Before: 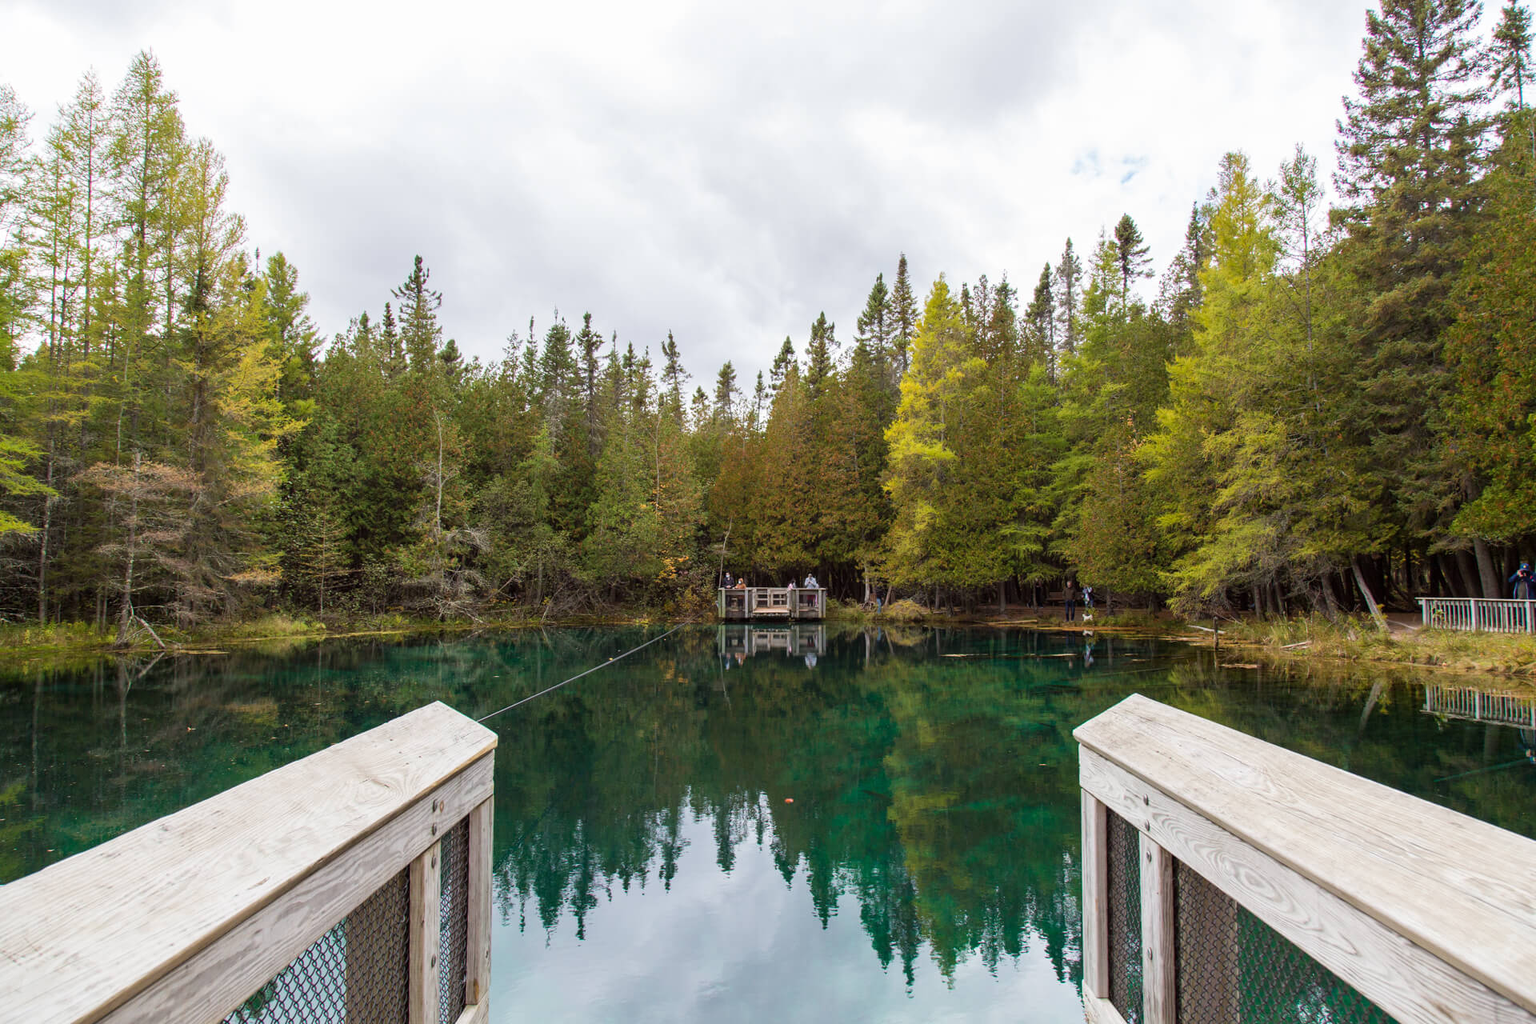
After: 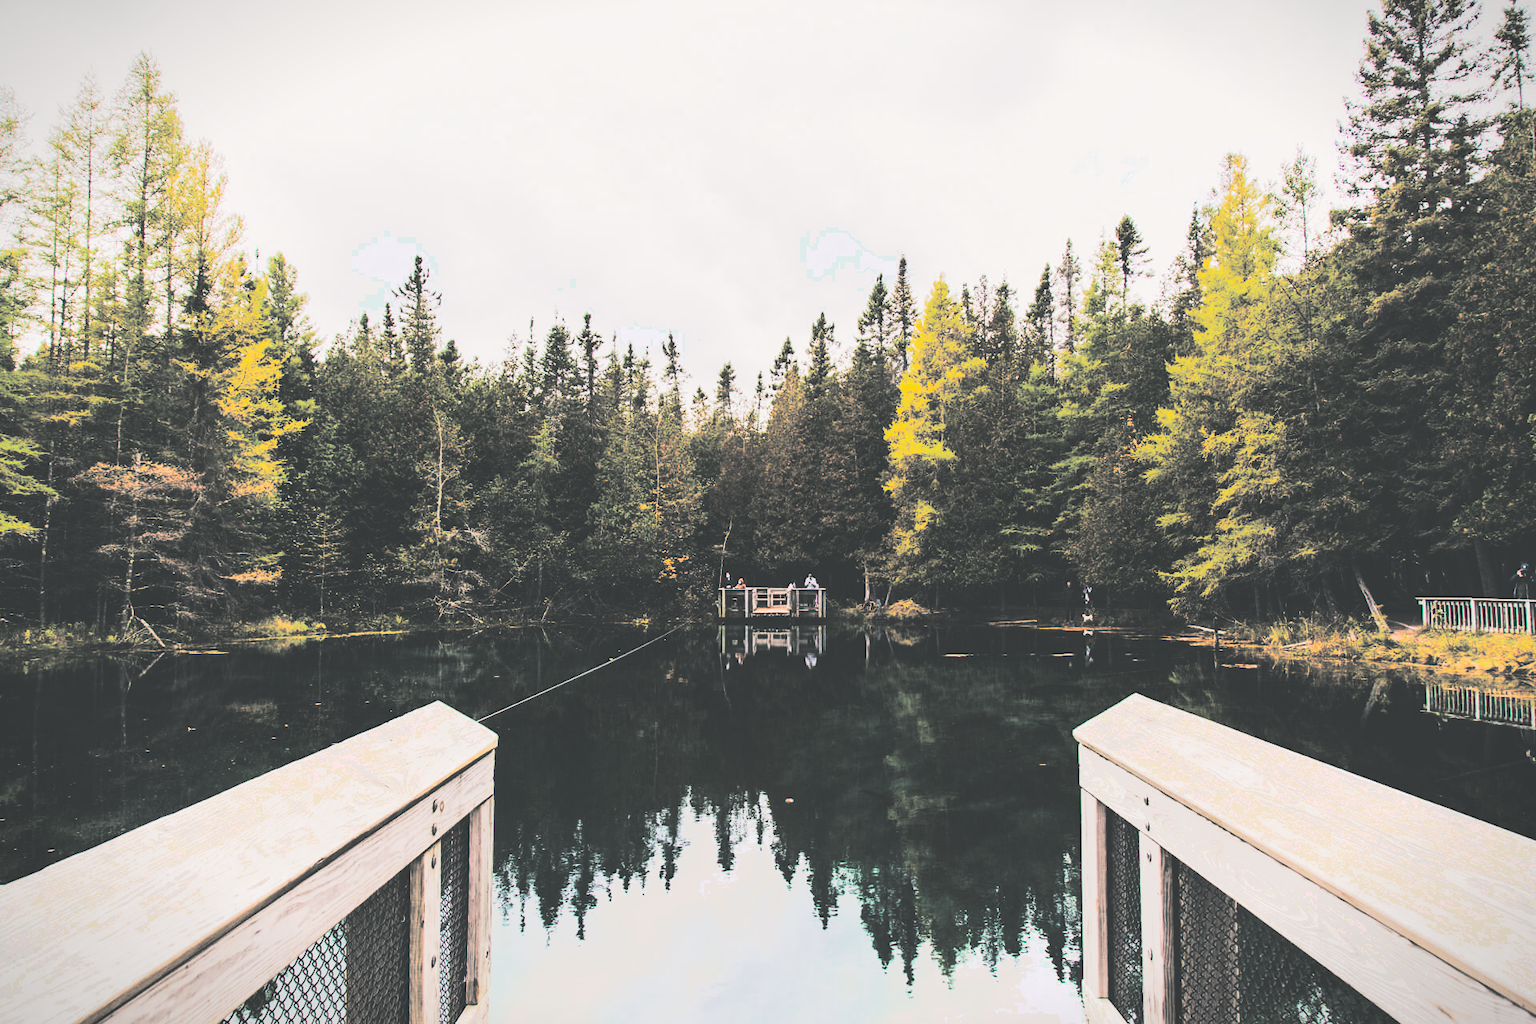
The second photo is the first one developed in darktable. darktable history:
exposure: black level correction -0.071, exposure 0.5 EV, compensate highlight preservation false
vibrance: vibrance 20%
vignetting: fall-off start 100%, fall-off radius 64.94%, automatic ratio true, unbound false
contrast brightness saturation: contrast 0.5, saturation -0.1
tone curve: curves: ch0 [(0, 0.172) (1, 0.91)], color space Lab, independent channels, preserve colors none
base curve: curves: ch0 [(0, 0.036) (0.083, 0.04) (0.804, 1)], preserve colors none
split-toning: shadows › hue 190.8°, shadows › saturation 0.05, highlights › hue 54°, highlights › saturation 0.05, compress 0%
color correction: highlights a* 5.81, highlights b* 4.84
